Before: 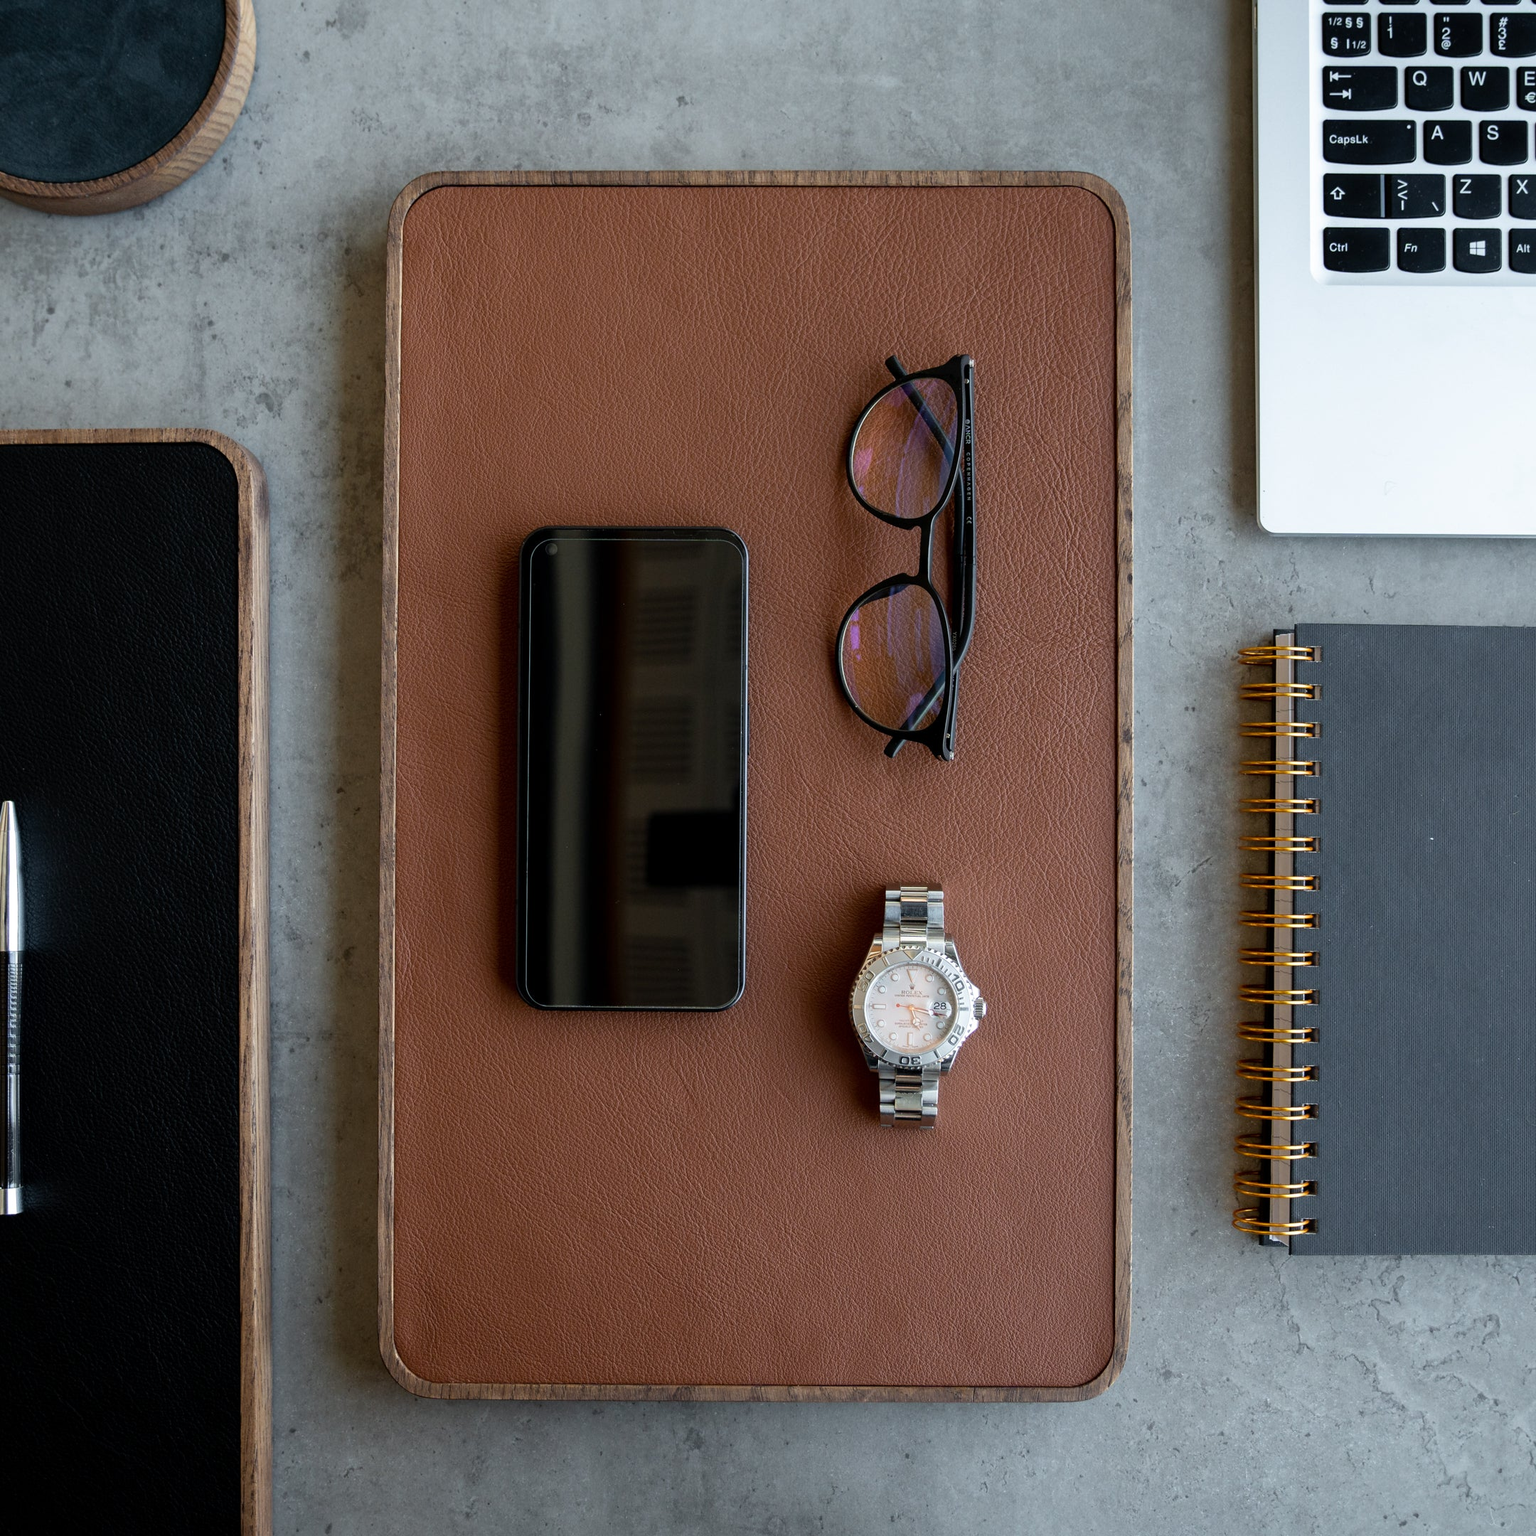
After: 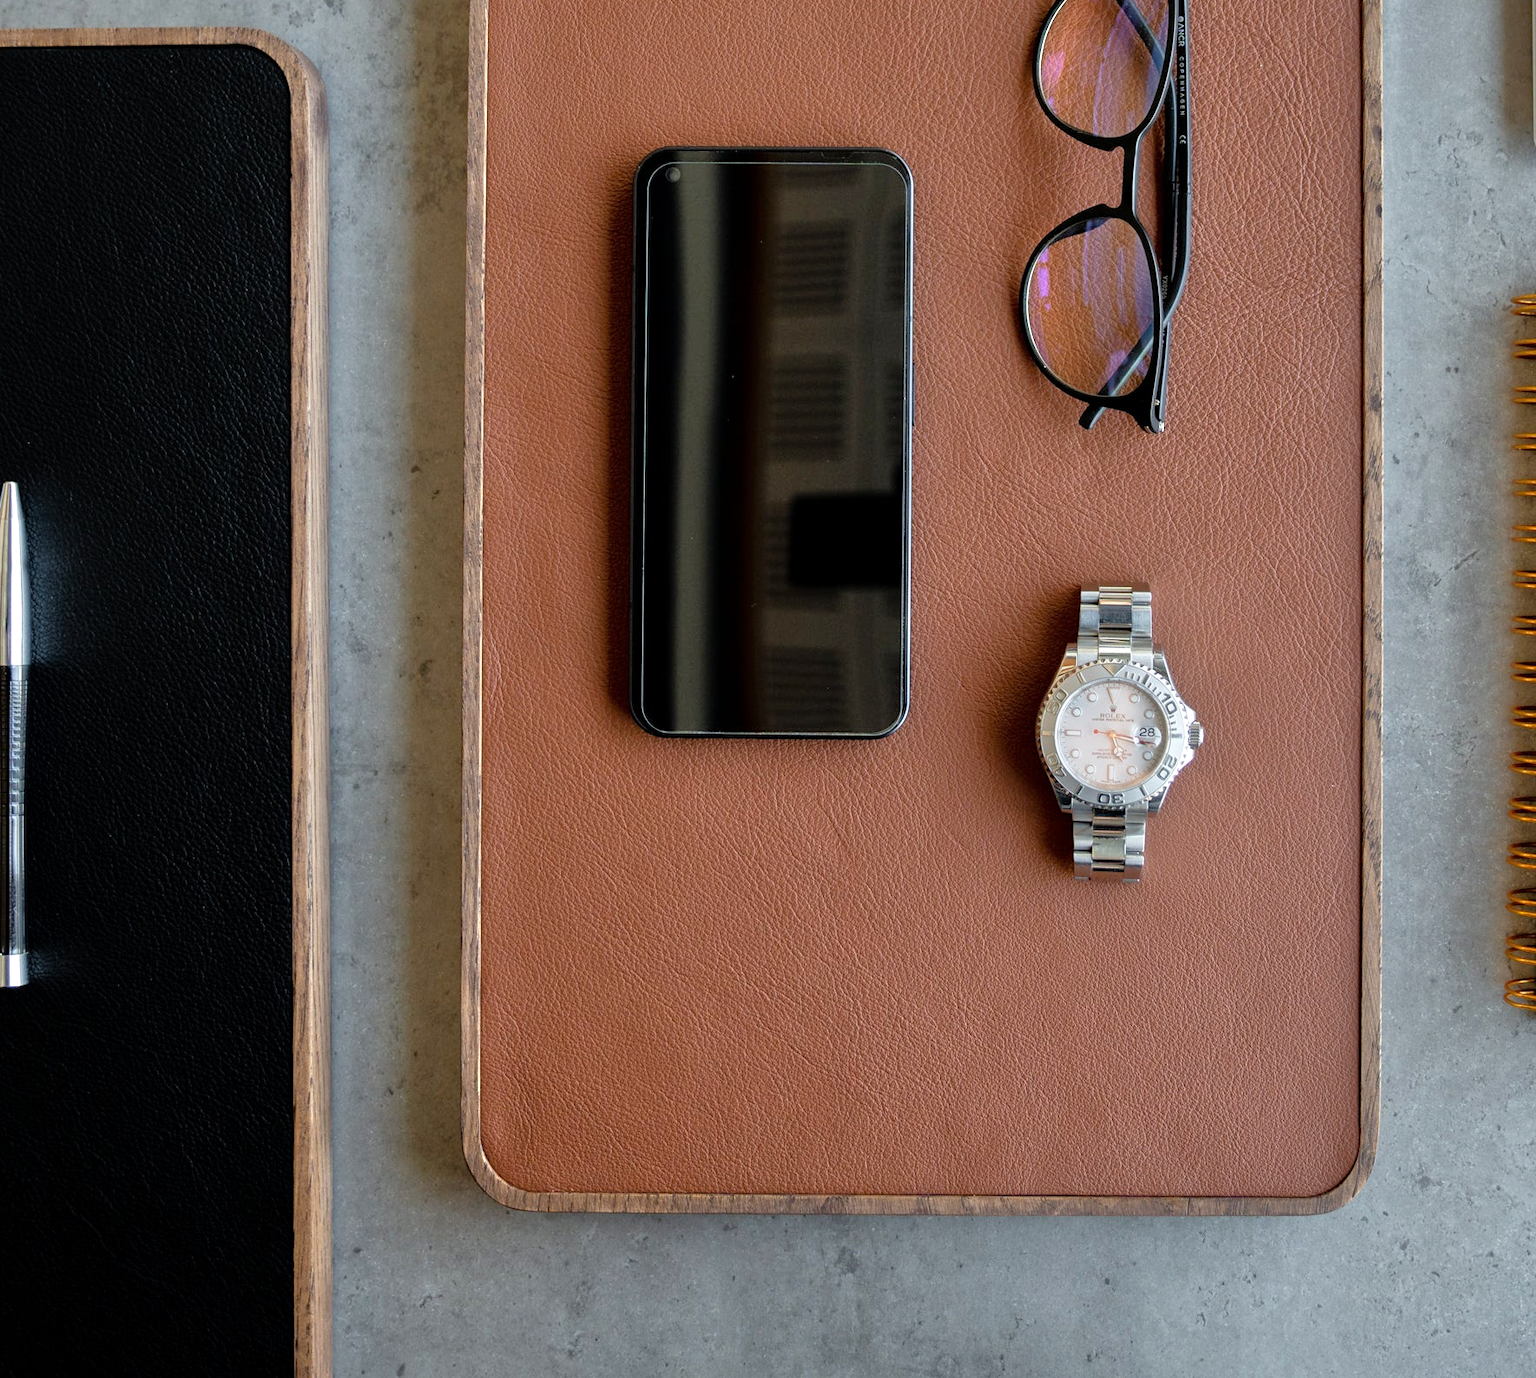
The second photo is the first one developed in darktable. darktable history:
crop: top 26.44%, right 18.055%
tone equalizer: -7 EV 0.146 EV, -6 EV 0.564 EV, -5 EV 1.13 EV, -4 EV 1.37 EV, -3 EV 1.16 EV, -2 EV 0.6 EV, -1 EV 0.161 EV
